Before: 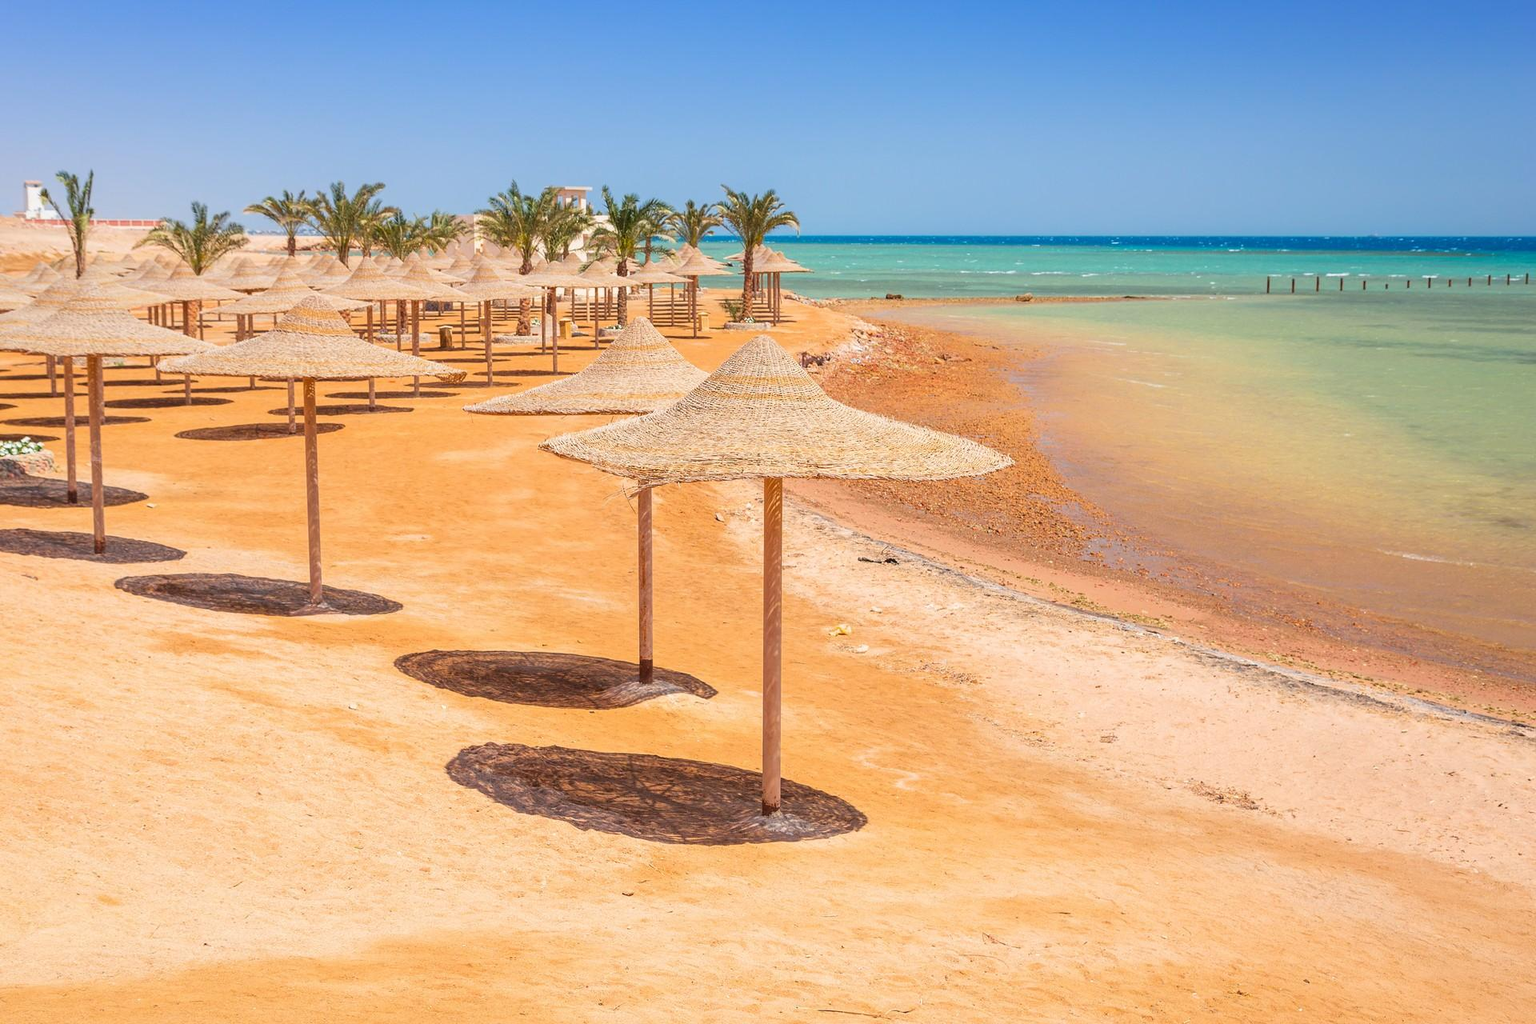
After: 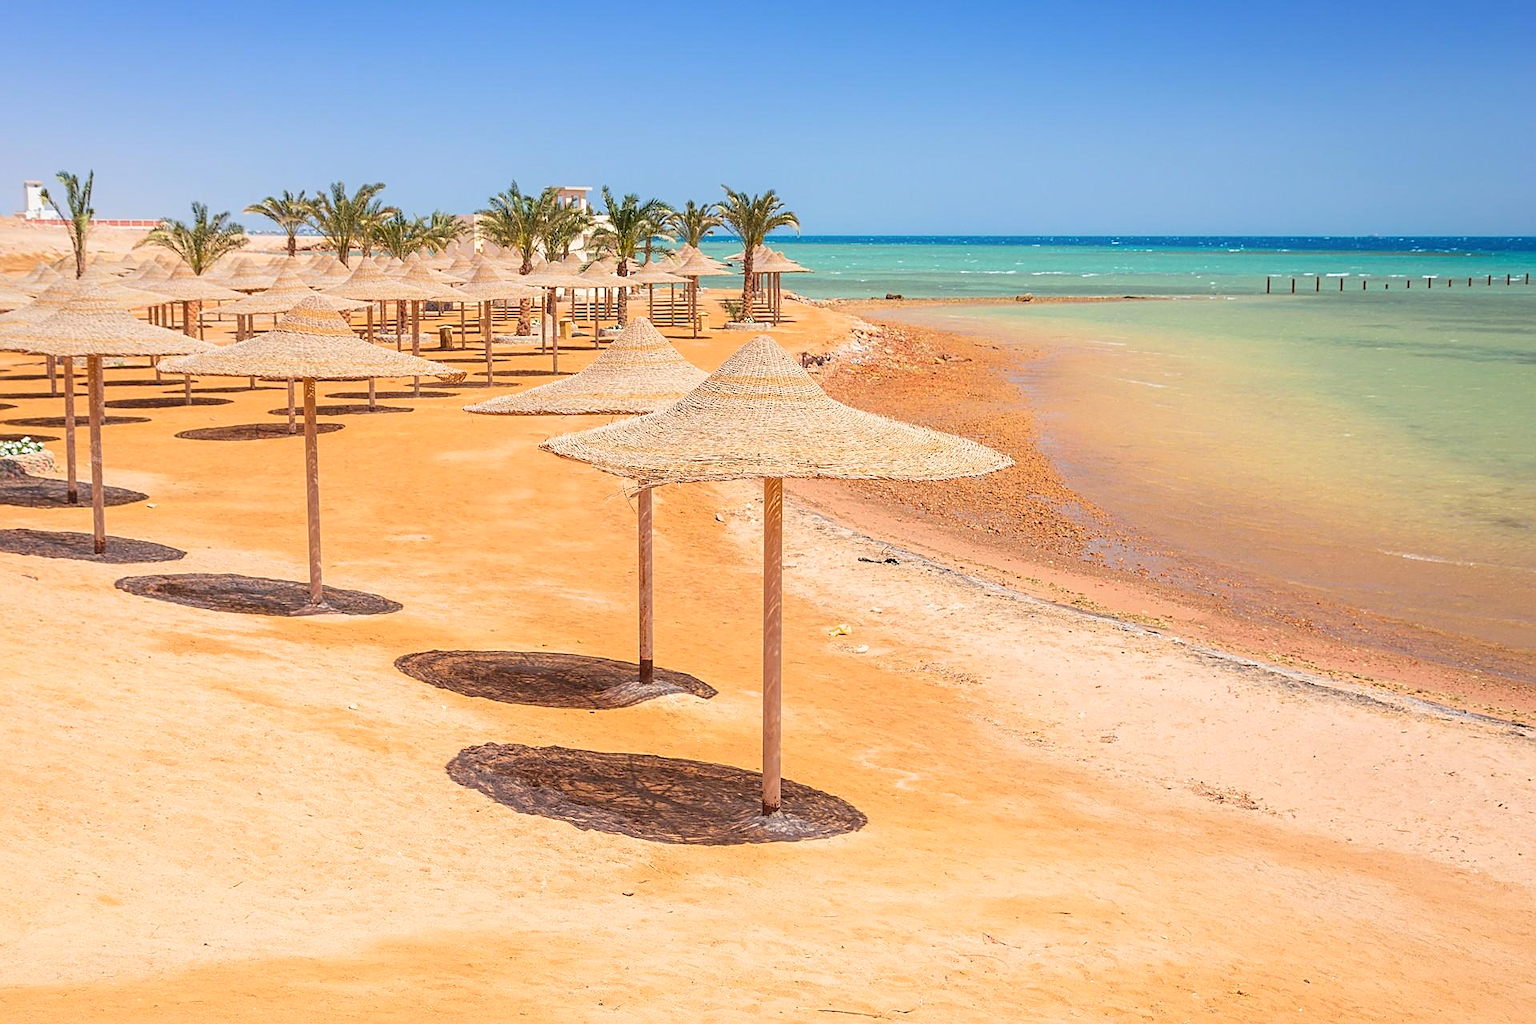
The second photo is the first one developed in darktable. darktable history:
sharpen: on, module defaults
shadows and highlights: radius 93.07, shadows -14.46, white point adjustment 0.23, highlights 31.48, compress 48.23%, highlights color adjustment 52.79%, soften with gaussian
tone equalizer: on, module defaults
